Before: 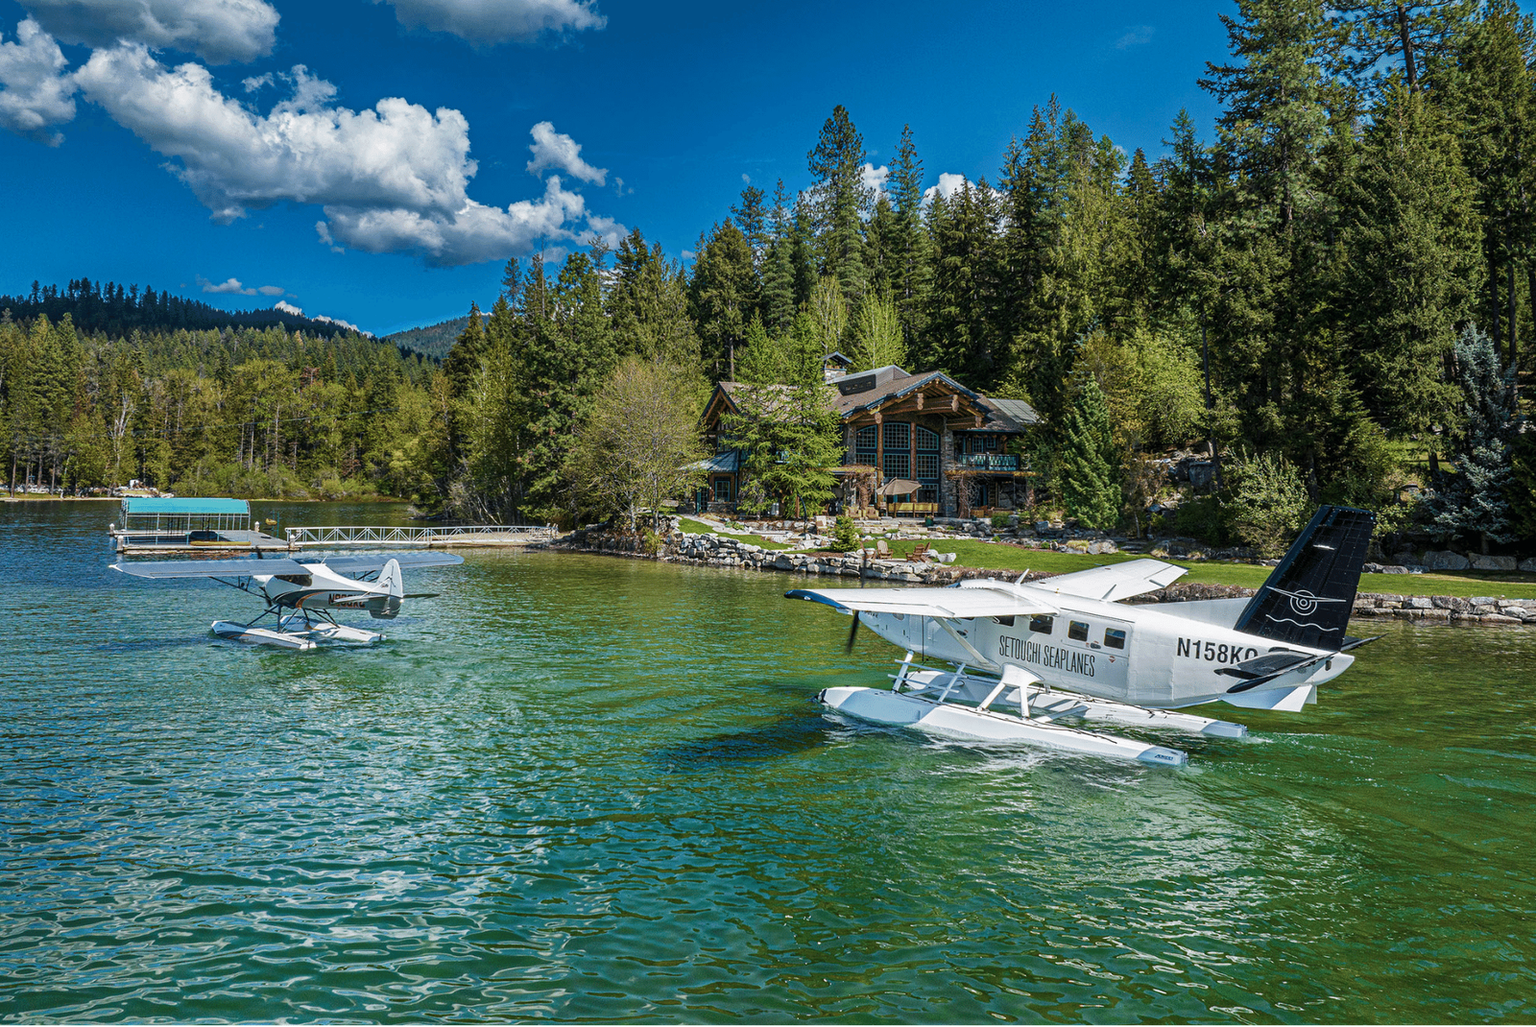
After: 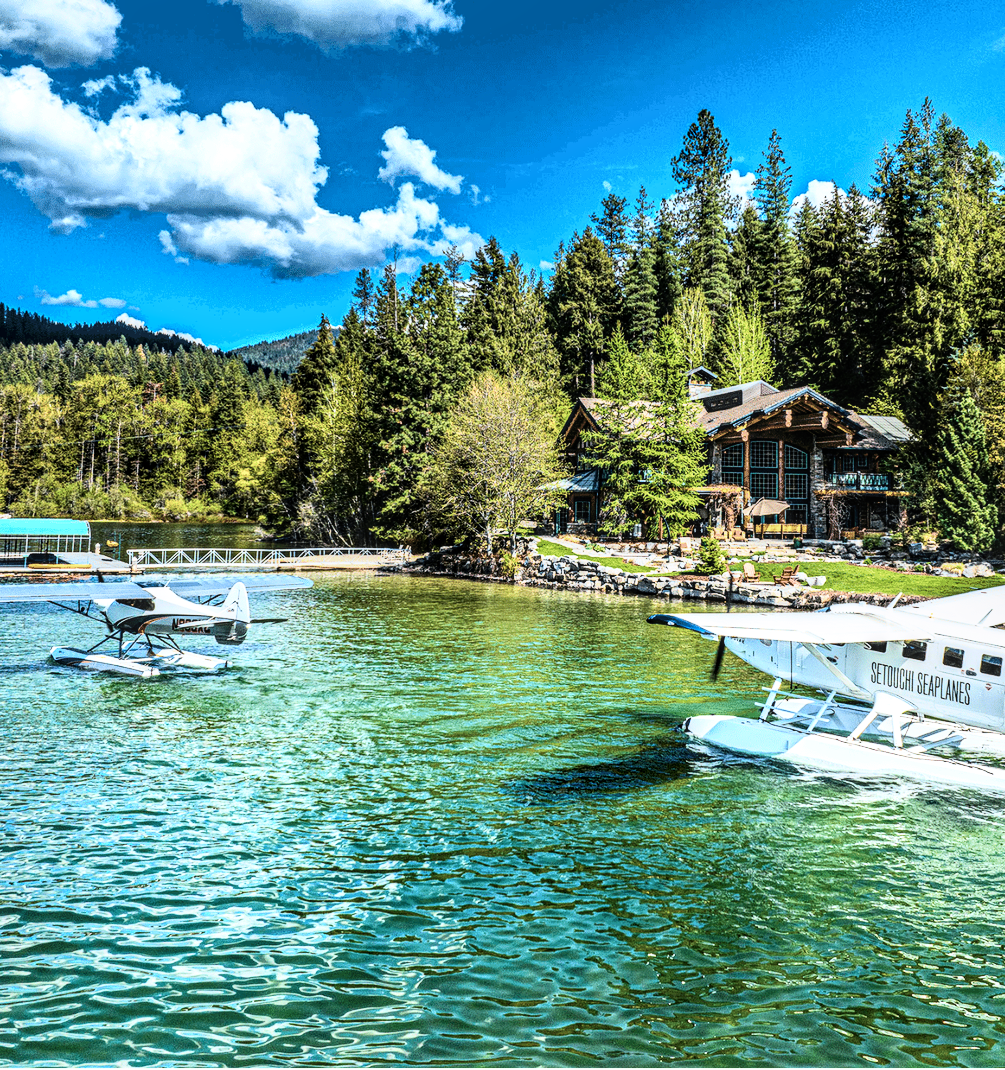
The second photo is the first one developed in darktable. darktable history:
rgb curve: curves: ch0 [(0, 0) (0.21, 0.15) (0.24, 0.21) (0.5, 0.75) (0.75, 0.96) (0.89, 0.99) (1, 1)]; ch1 [(0, 0.02) (0.21, 0.13) (0.25, 0.2) (0.5, 0.67) (0.75, 0.9) (0.89, 0.97) (1, 1)]; ch2 [(0, 0.02) (0.21, 0.13) (0.25, 0.2) (0.5, 0.67) (0.75, 0.9) (0.89, 0.97) (1, 1)], compensate middle gray true
crop: left 10.644%, right 26.528%
local contrast: on, module defaults
